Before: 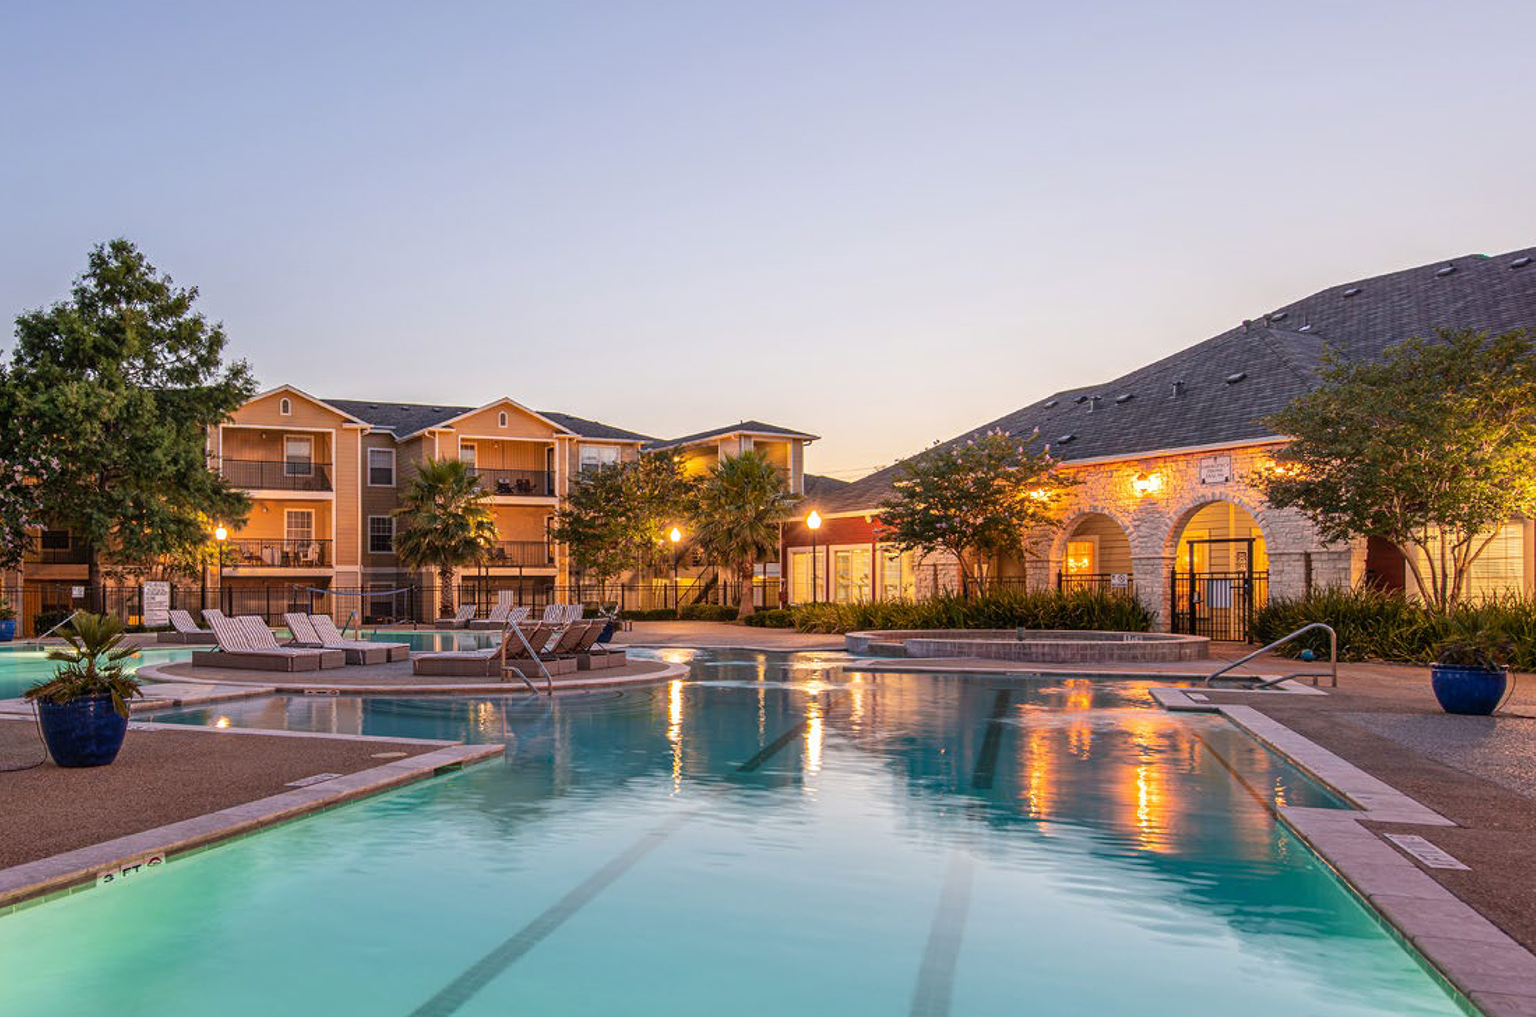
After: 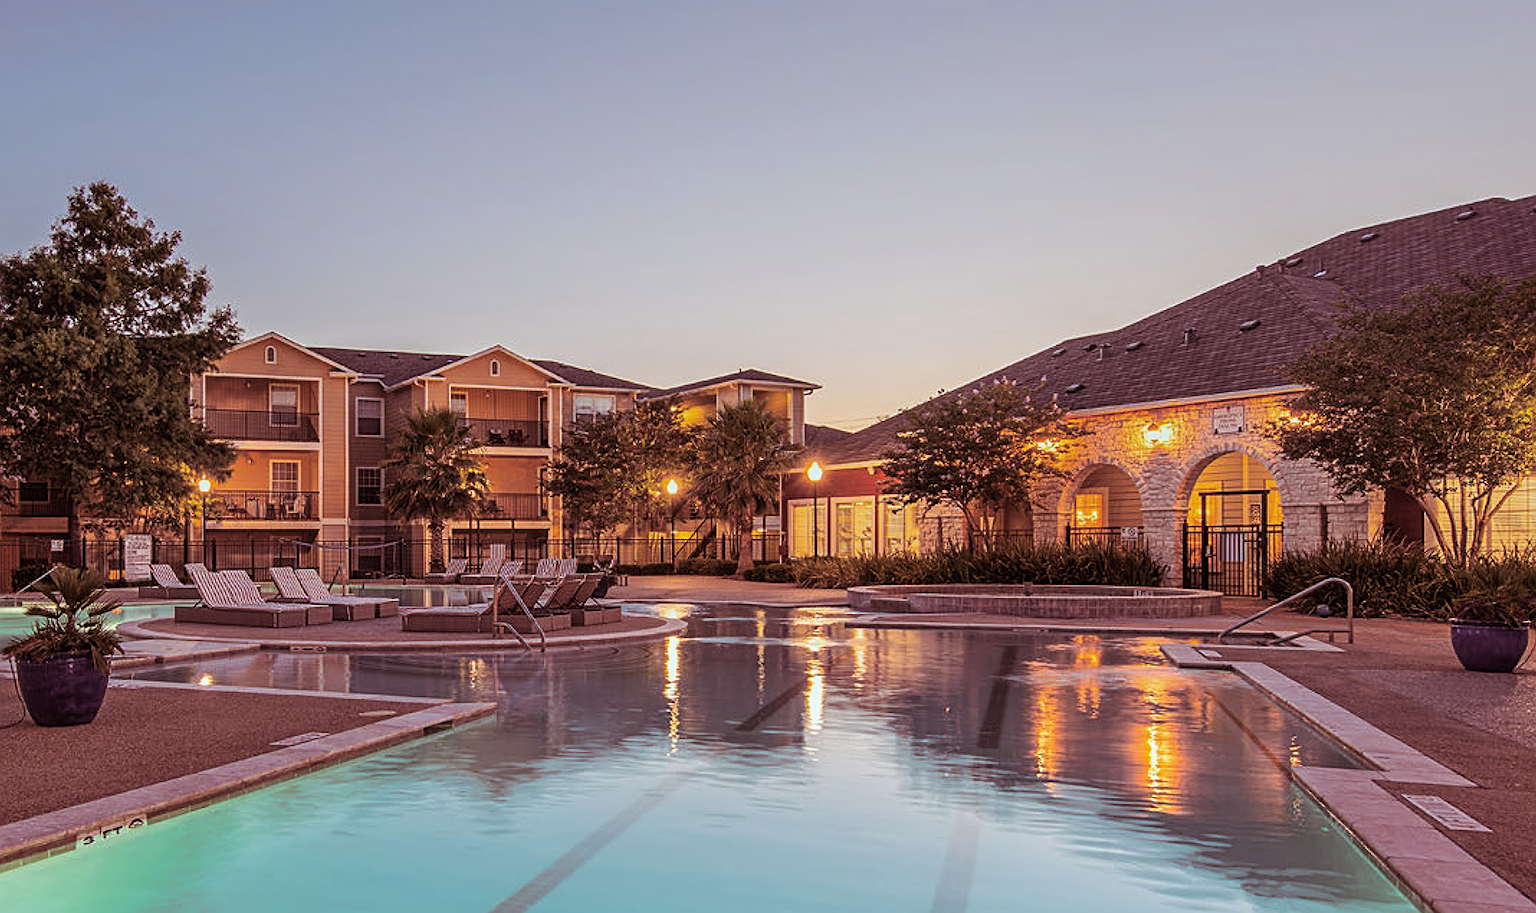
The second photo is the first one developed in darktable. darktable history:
crop: left 1.507%, top 6.147%, right 1.379%, bottom 6.637%
graduated density: on, module defaults
split-toning: highlights › hue 180°
sharpen: on, module defaults
rgb levels: preserve colors max RGB
